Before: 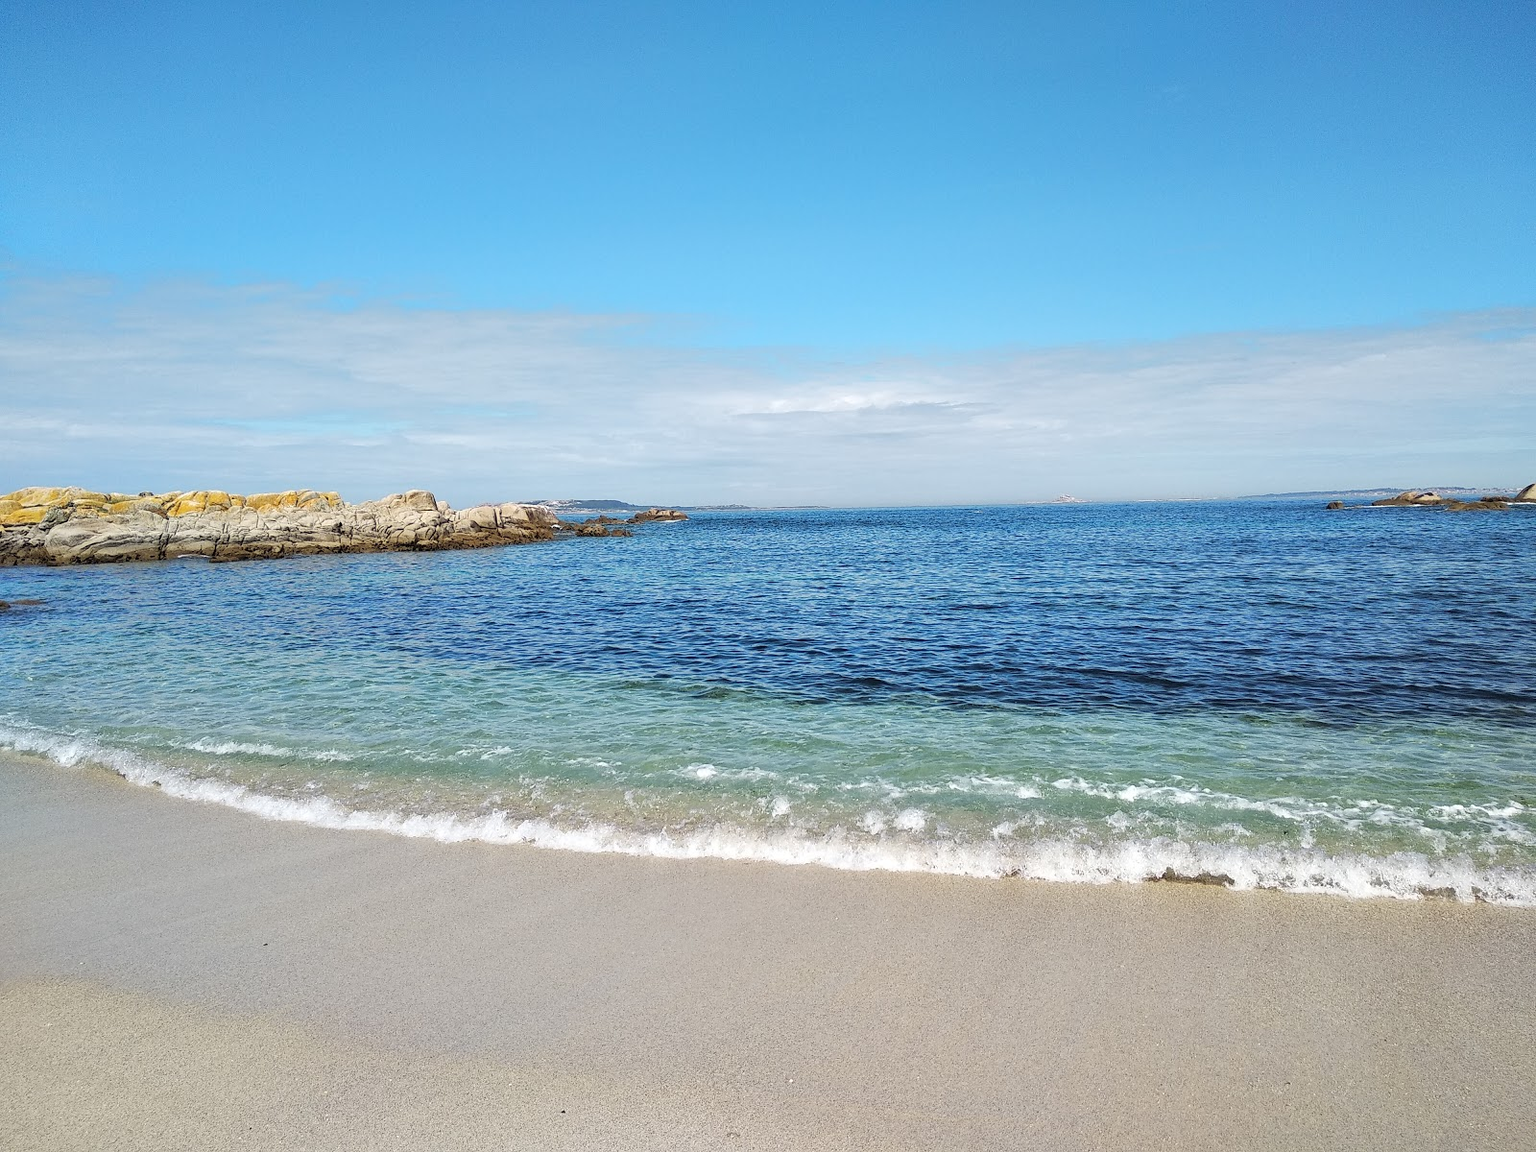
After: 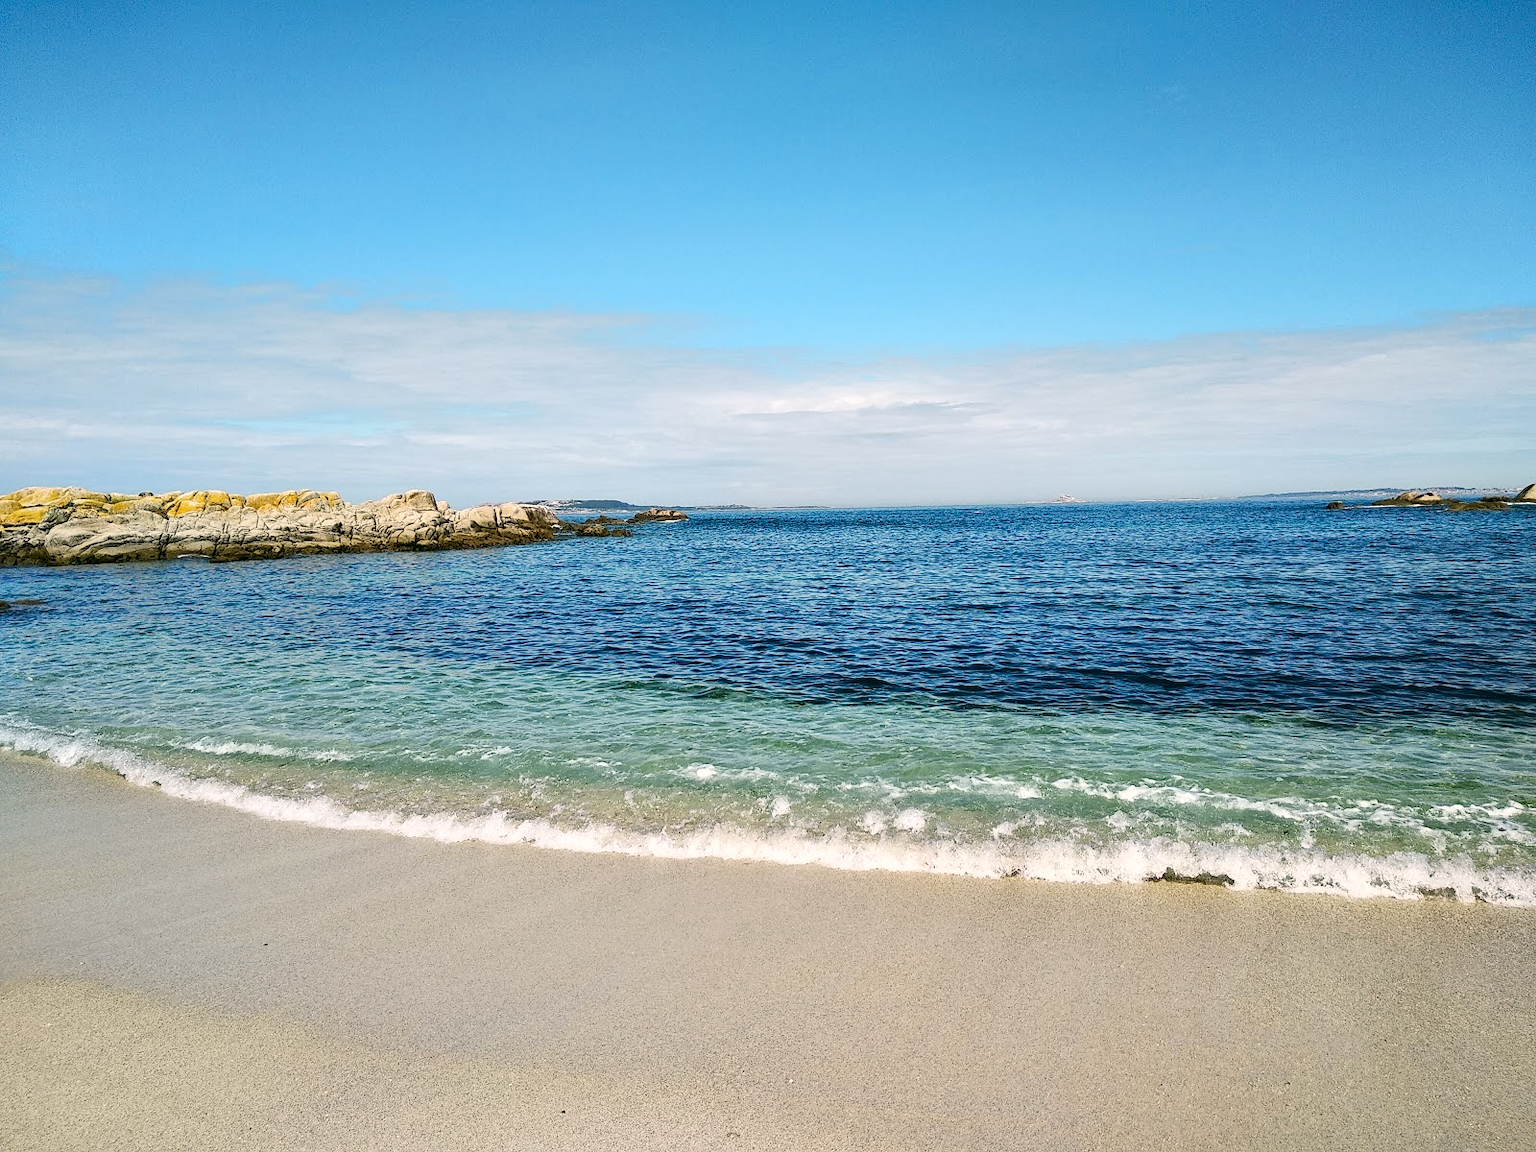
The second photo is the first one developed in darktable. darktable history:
contrast brightness saturation: contrast 0.203, brightness -0.104, saturation 0.105
color correction: highlights a* 3.95, highlights b* 4.98, shadows a* -8.31, shadows b* 4.8
